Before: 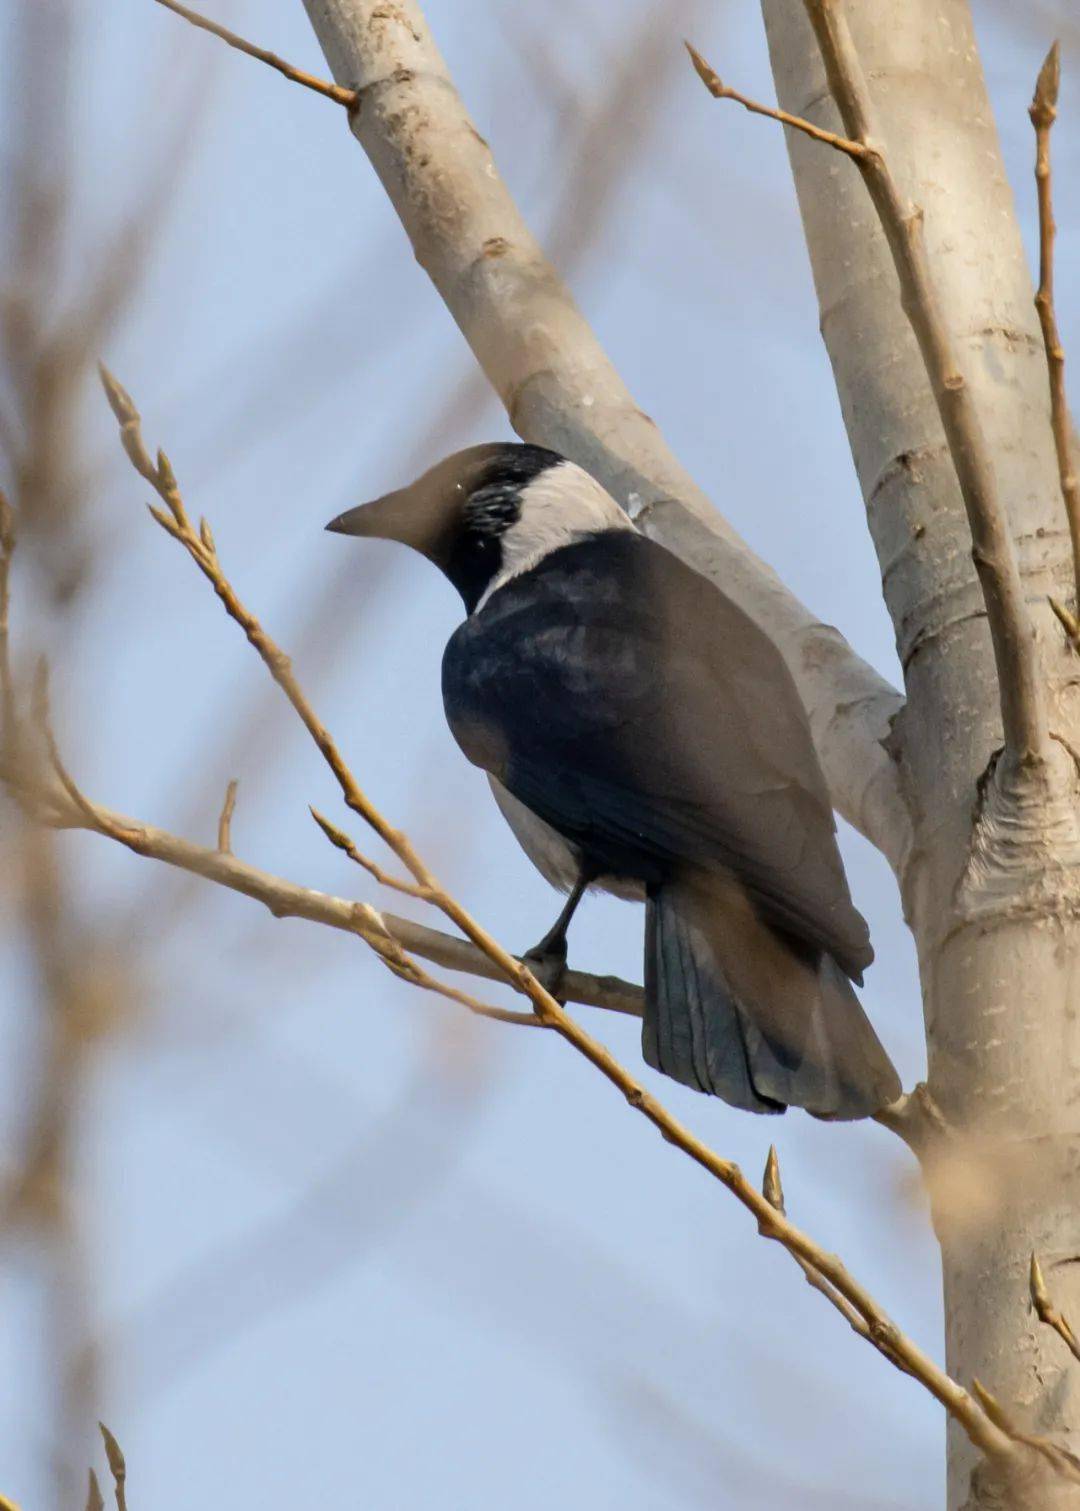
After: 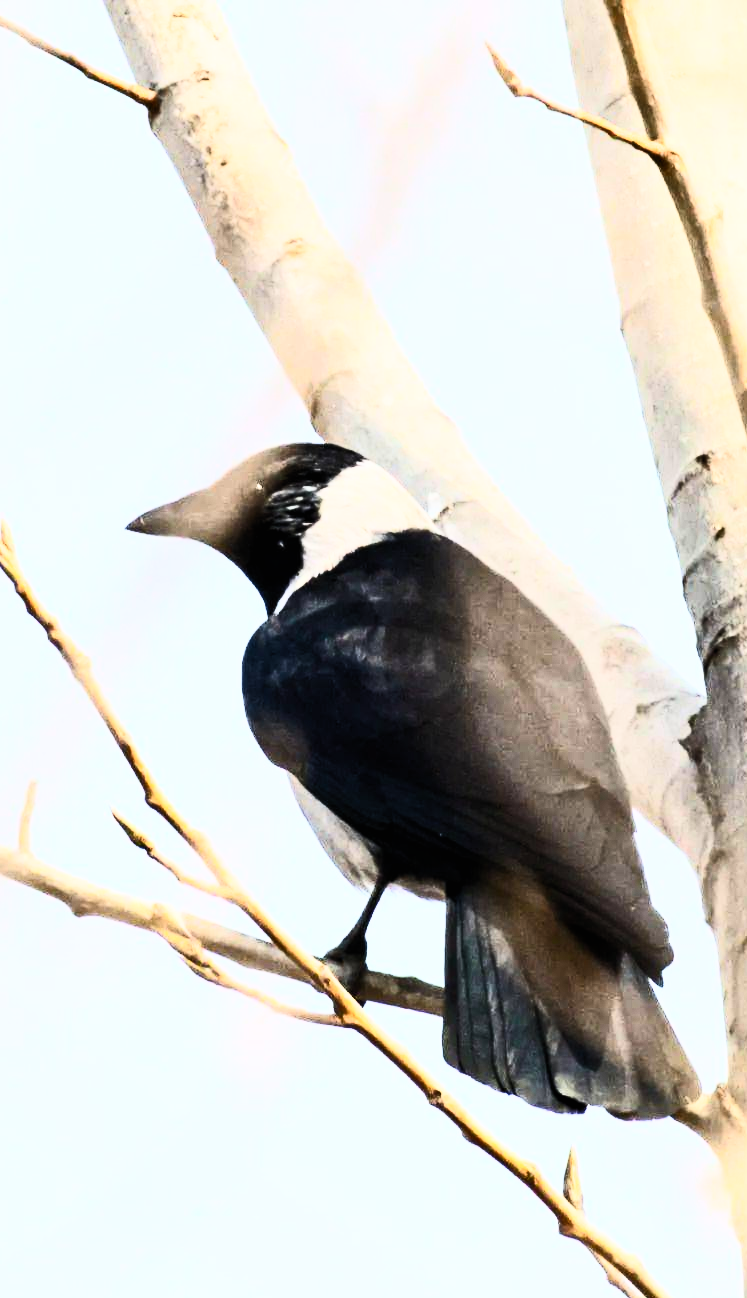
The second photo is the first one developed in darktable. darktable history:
contrast brightness saturation: contrast 0.613, brightness 0.347, saturation 0.139
exposure: black level correction 0, exposure 0.95 EV, compensate highlight preservation false
filmic rgb: black relative exposure -5.14 EV, white relative exposure 3.96 EV, hardness 2.9, contrast 1.298, highlights saturation mix -28.96%, contrast in shadows safe
crop: left 18.534%, right 12.284%, bottom 14.062%
